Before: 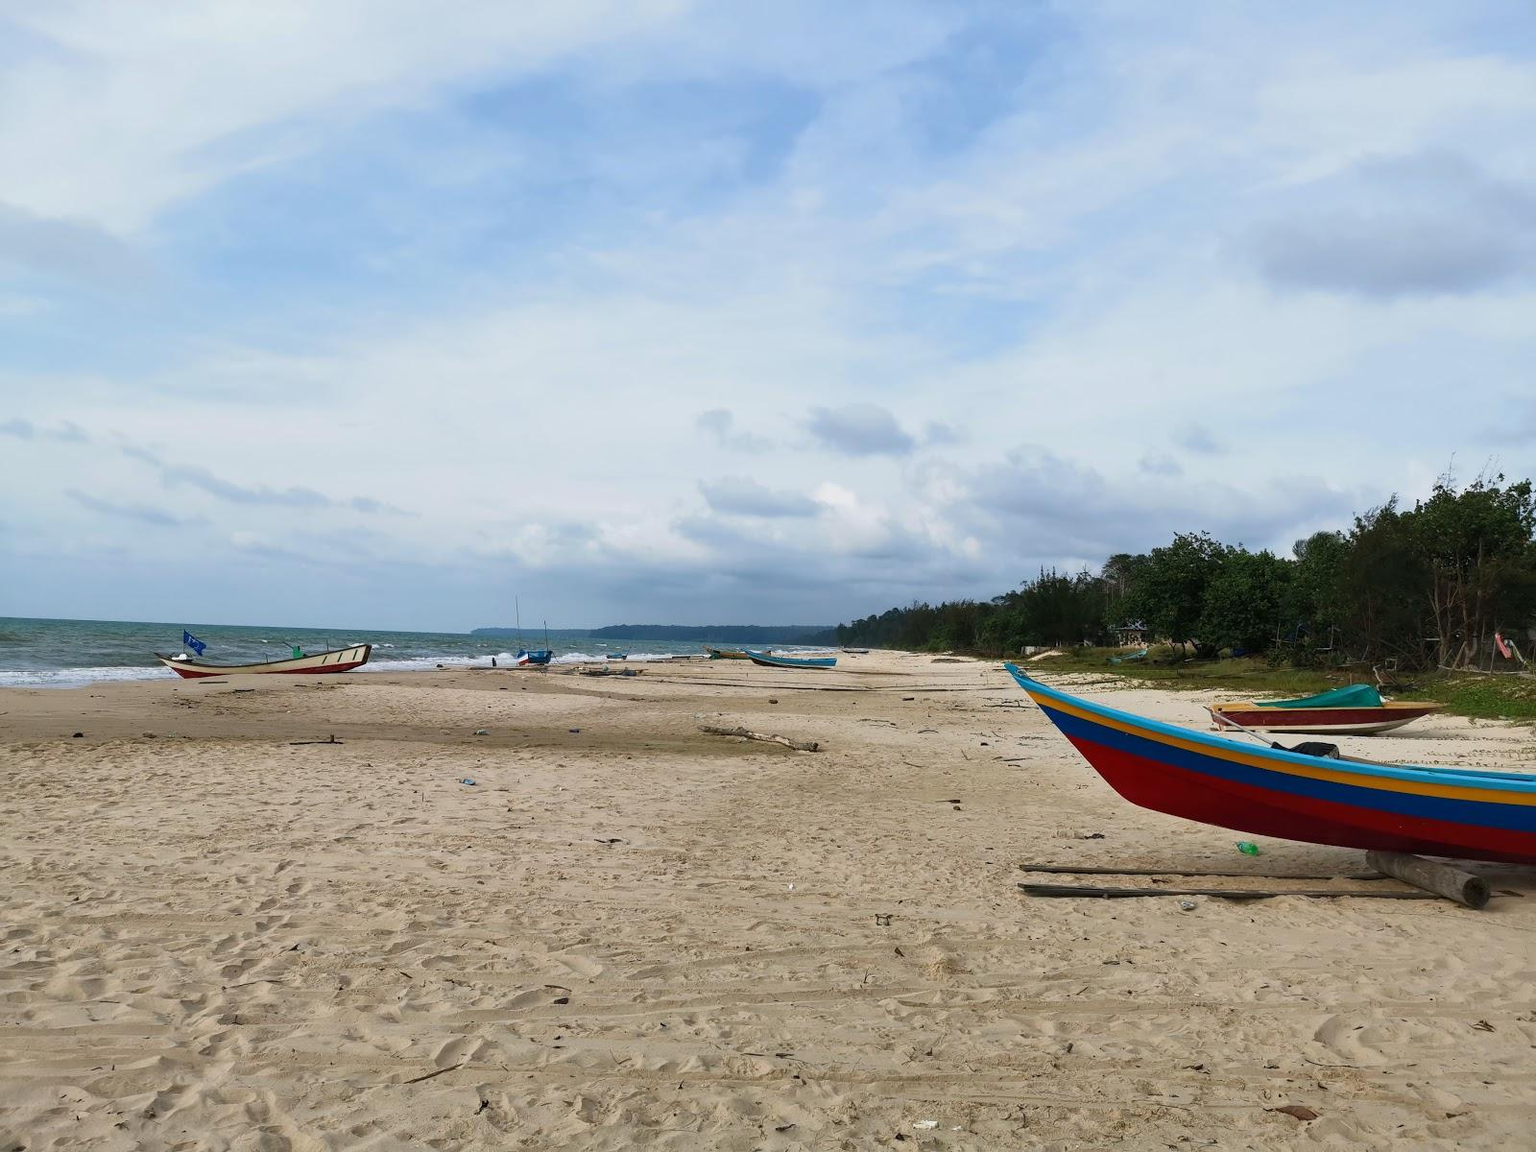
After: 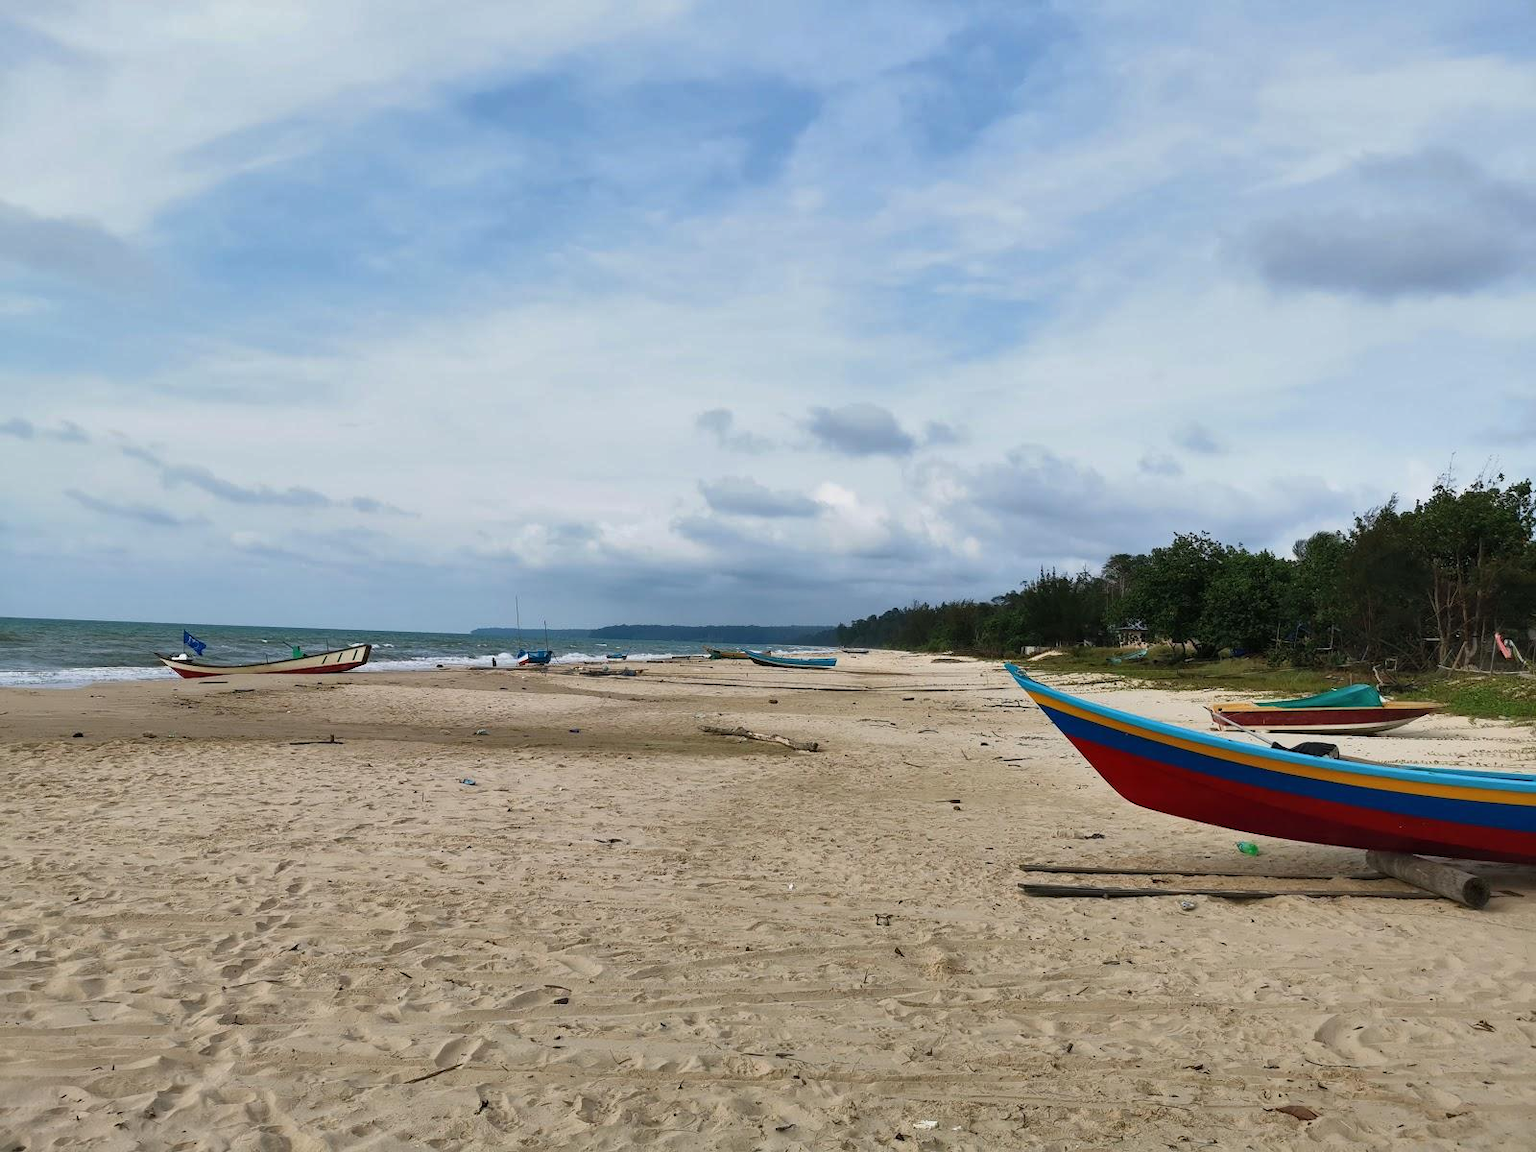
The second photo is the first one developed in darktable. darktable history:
shadows and highlights: white point adjustment 1.04, soften with gaussian
